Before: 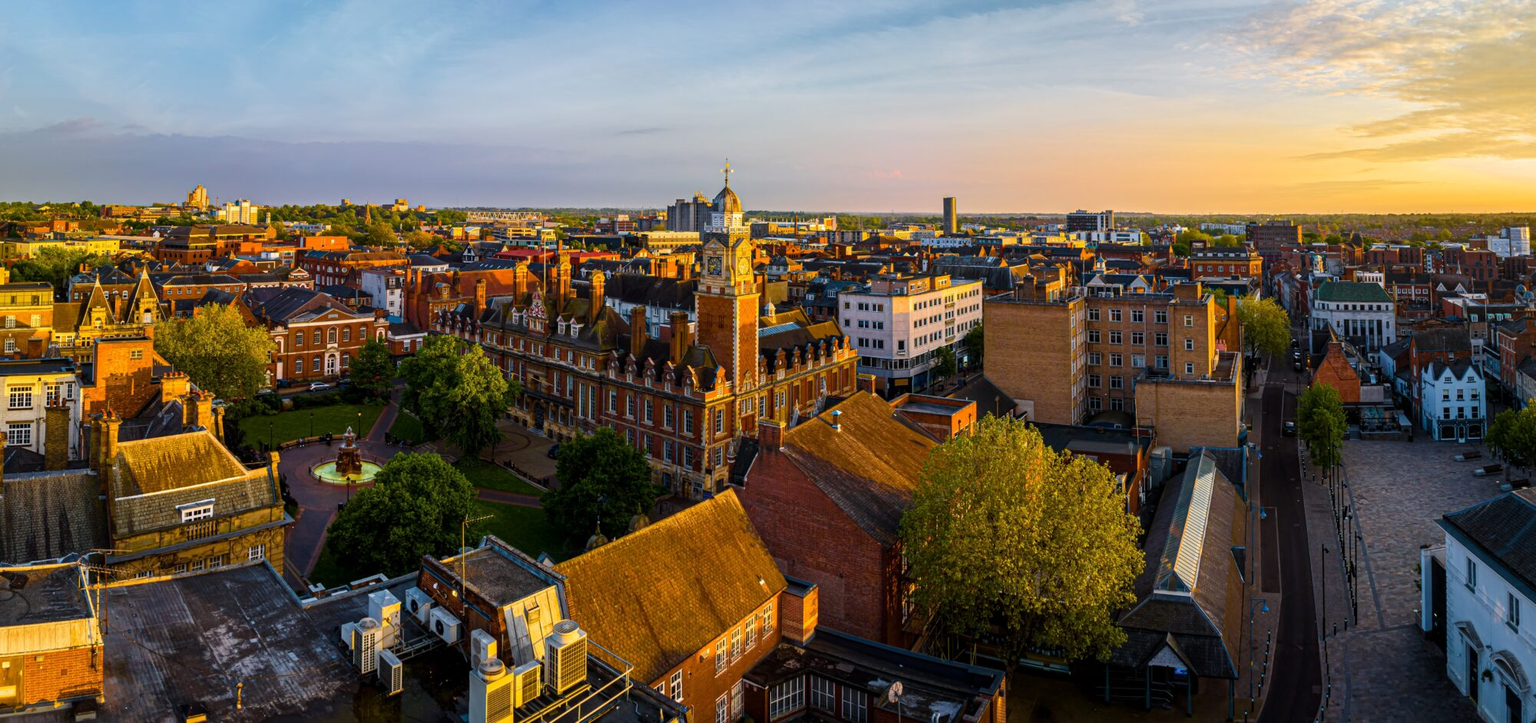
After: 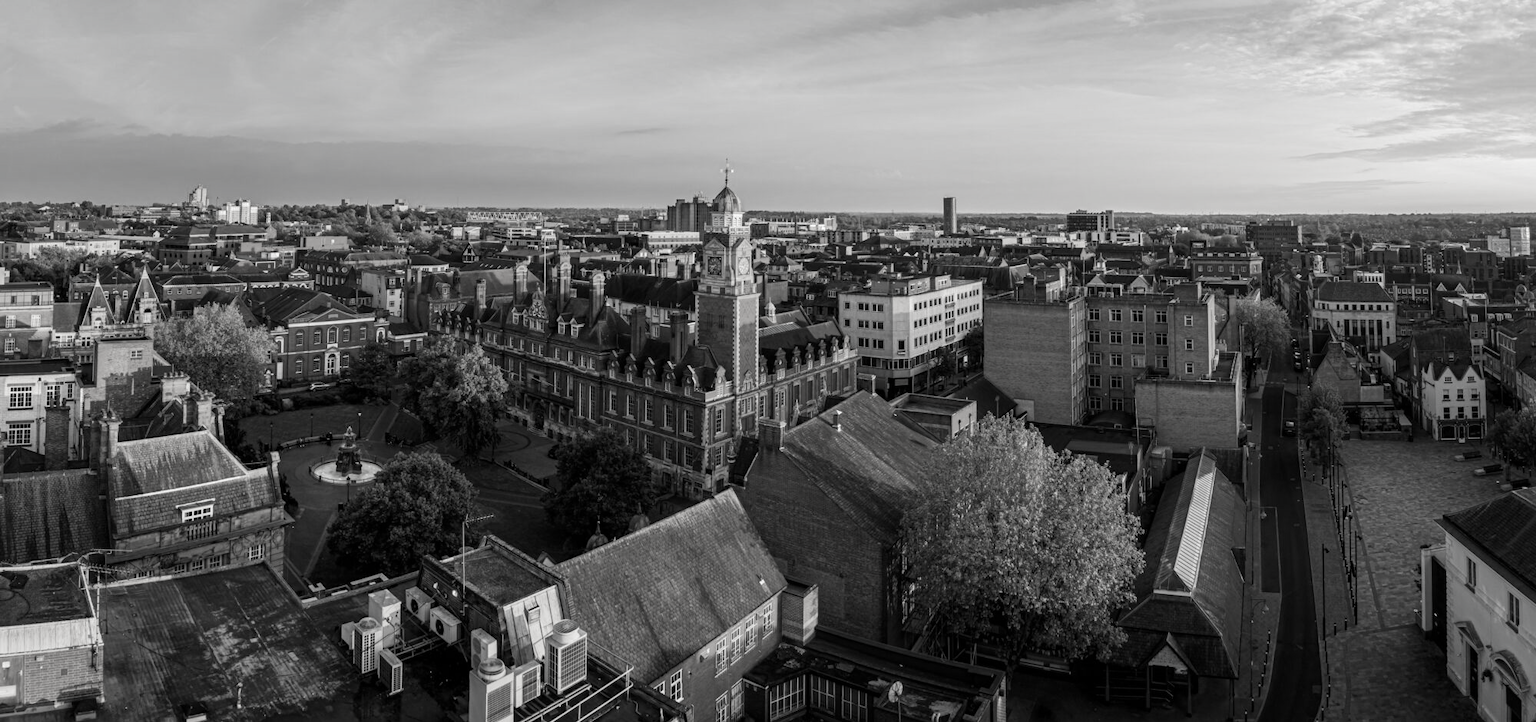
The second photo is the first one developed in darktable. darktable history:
contrast brightness saturation: saturation -0.99
